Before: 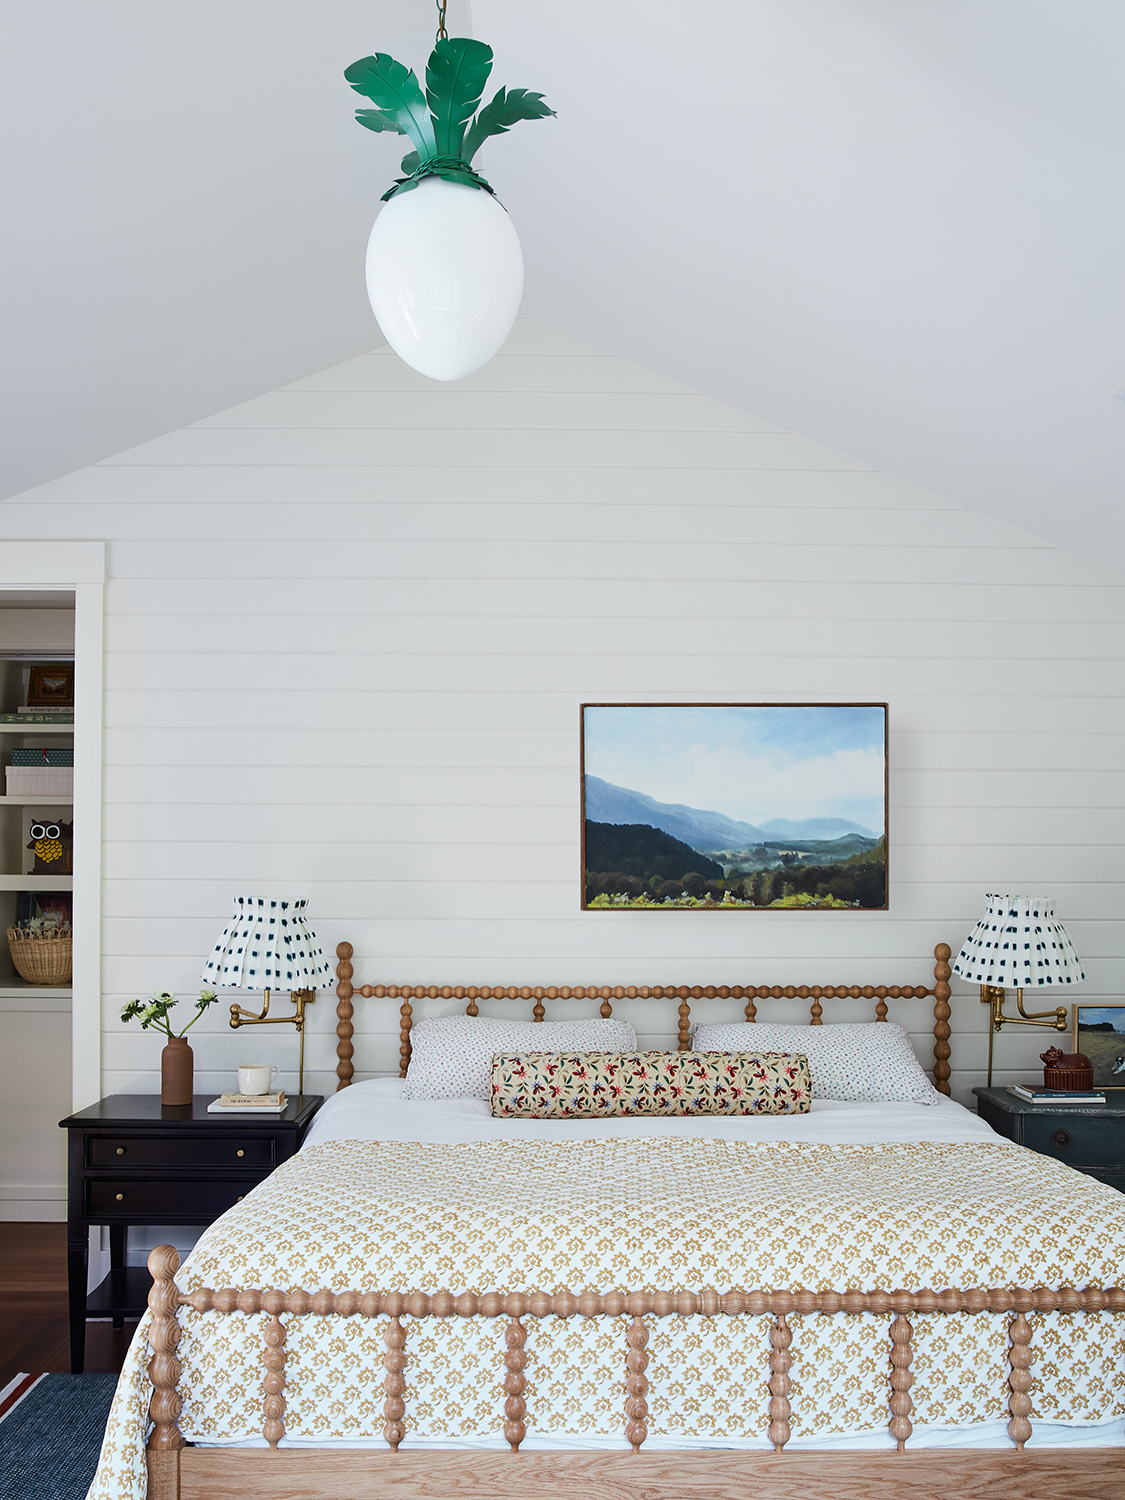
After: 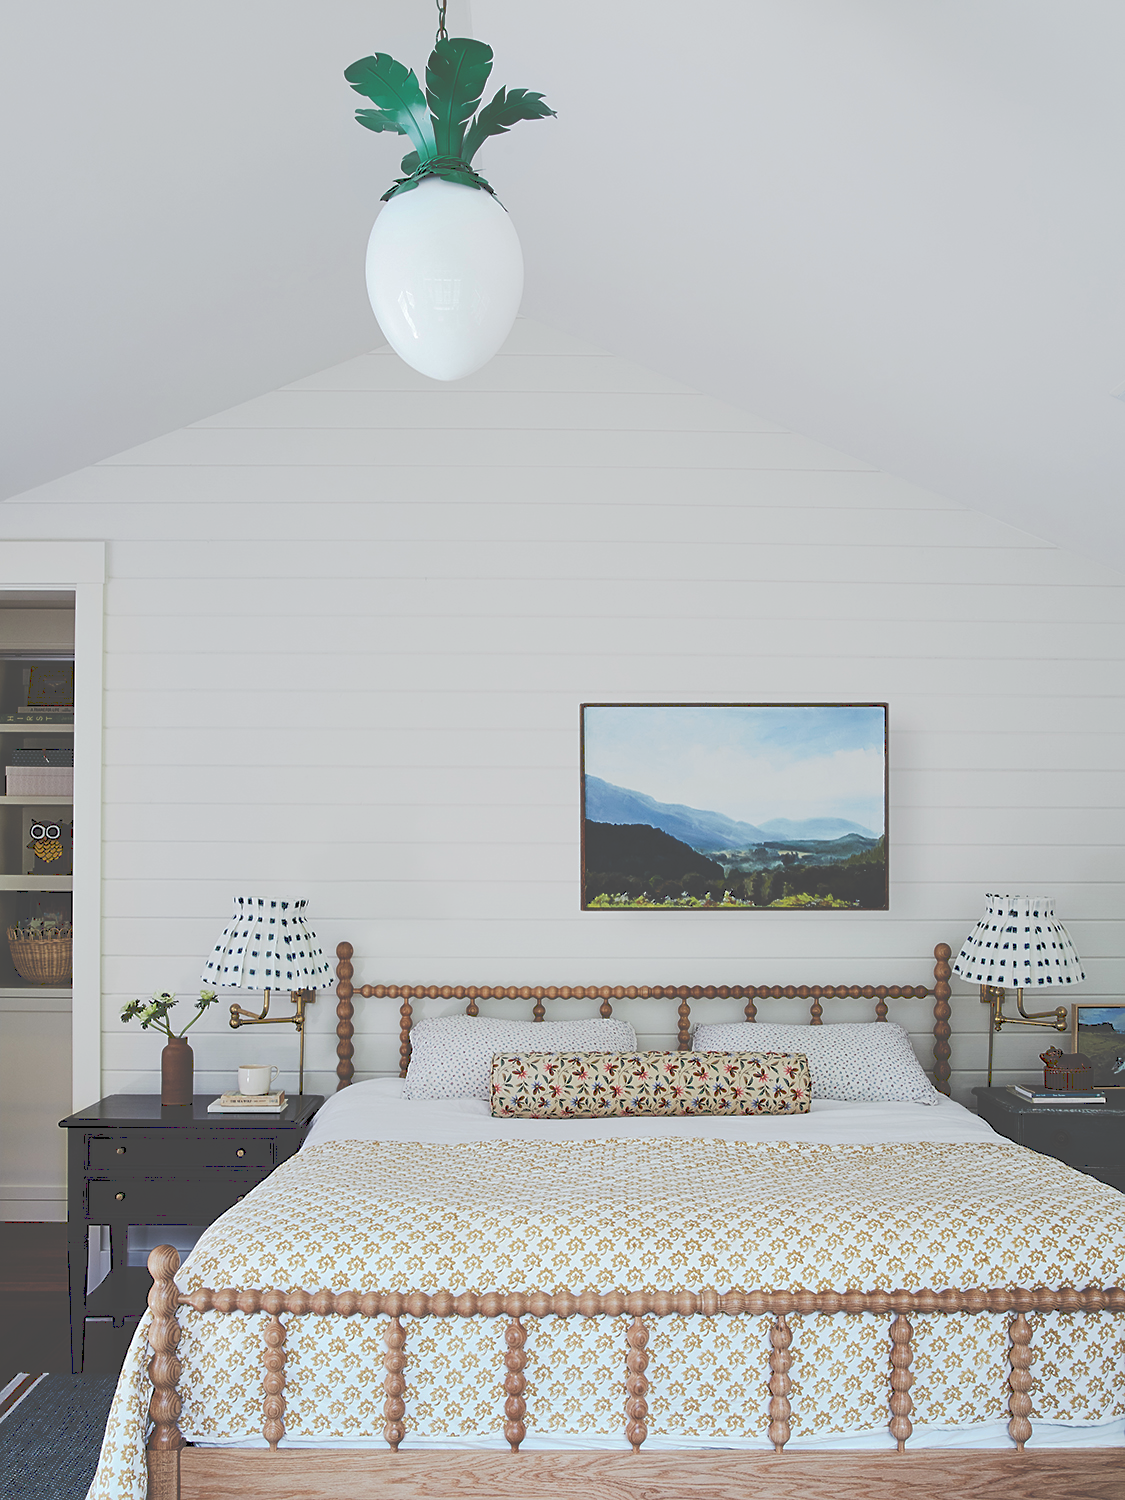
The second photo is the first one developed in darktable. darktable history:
tone curve: curves: ch0 [(0, 0) (0.003, 0.284) (0.011, 0.284) (0.025, 0.288) (0.044, 0.29) (0.069, 0.292) (0.1, 0.296) (0.136, 0.298) (0.177, 0.305) (0.224, 0.312) (0.277, 0.327) (0.335, 0.362) (0.399, 0.407) (0.468, 0.464) (0.543, 0.537) (0.623, 0.62) (0.709, 0.71) (0.801, 0.79) (0.898, 0.862) (1, 1)], preserve colors none
sharpen: amount 0.21
